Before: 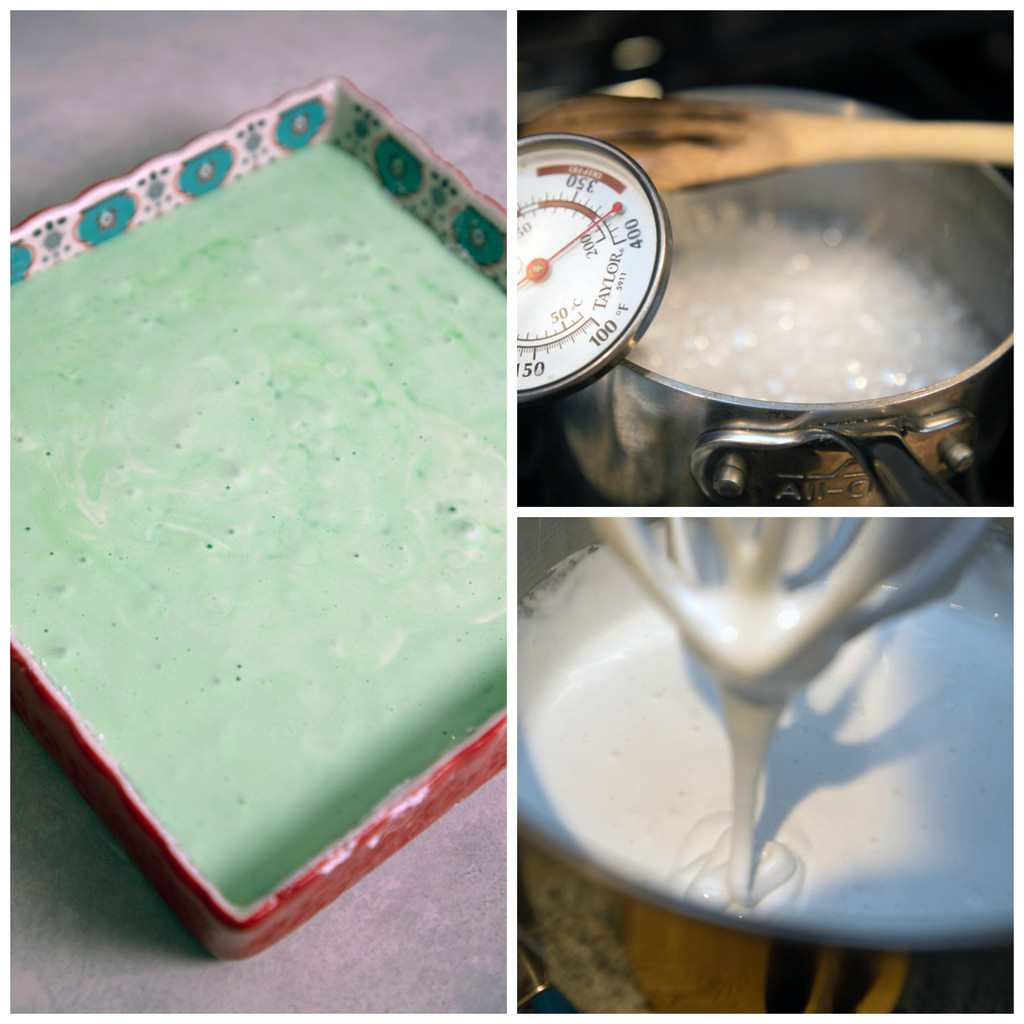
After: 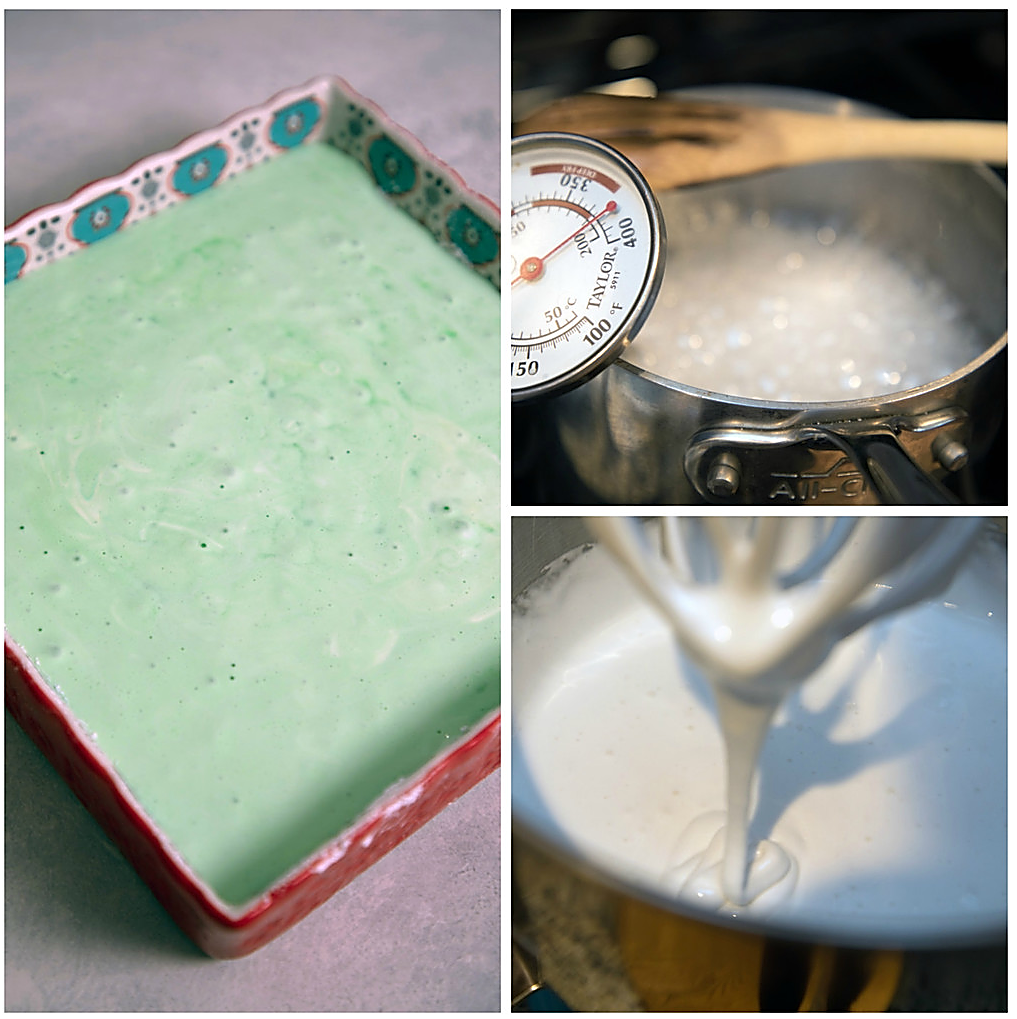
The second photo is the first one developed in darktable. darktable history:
white balance: emerald 1
sharpen: radius 1.4, amount 1.25, threshold 0.7
crop and rotate: left 0.614%, top 0.179%, bottom 0.309%
